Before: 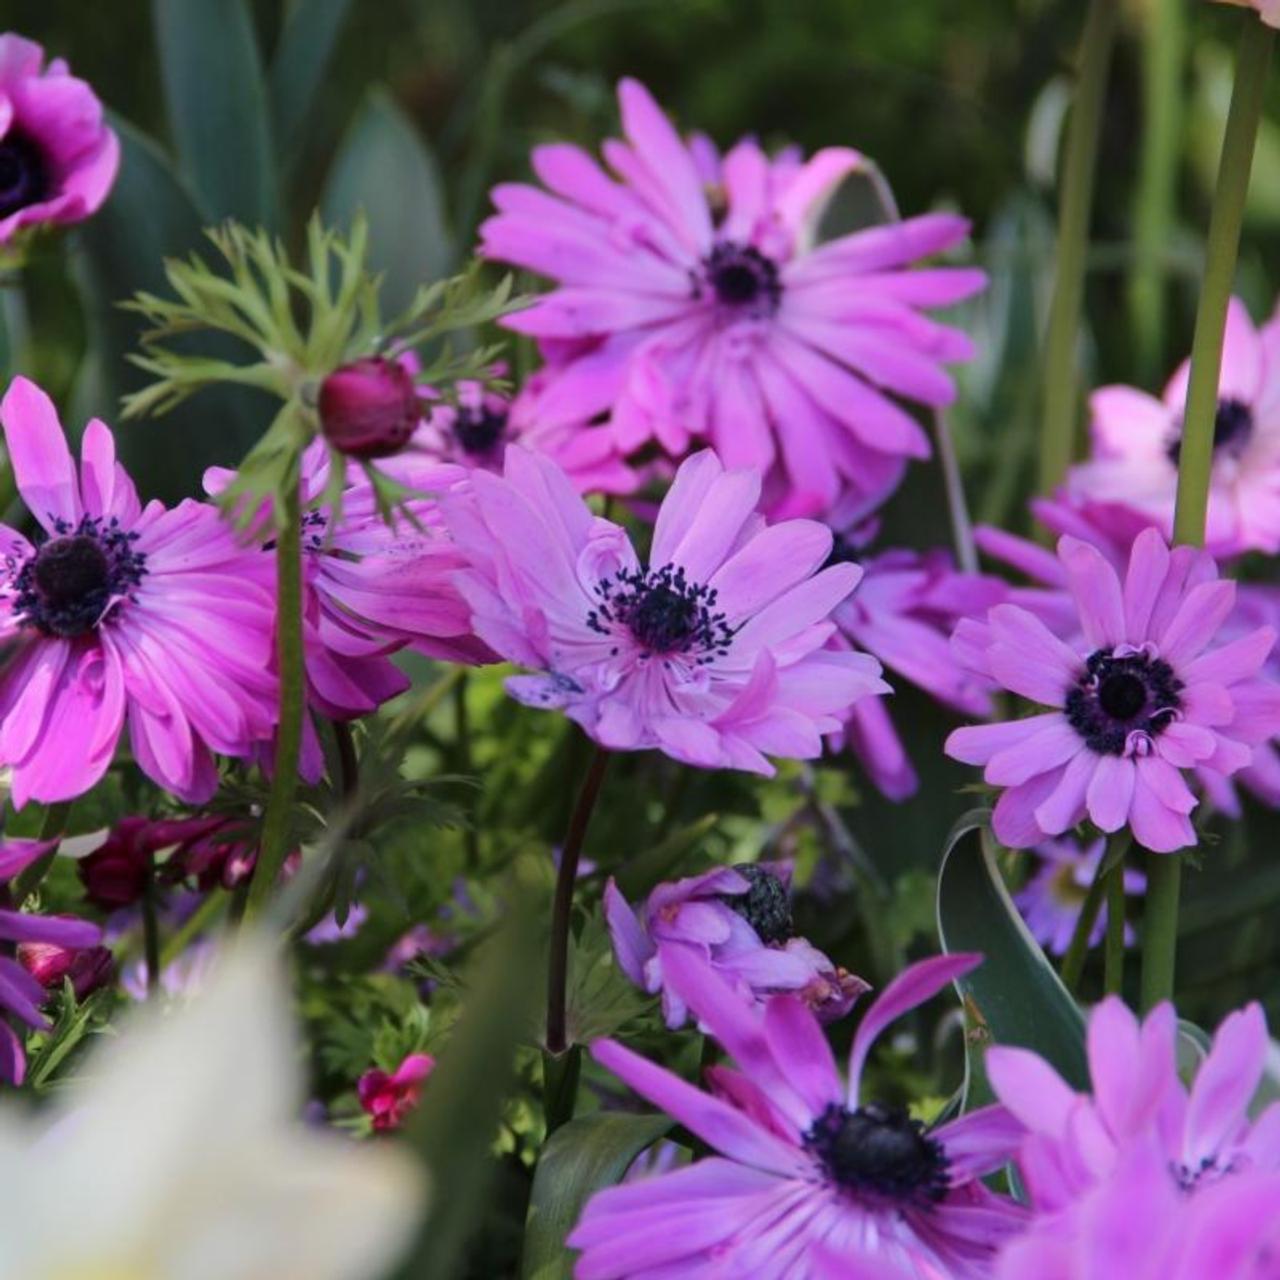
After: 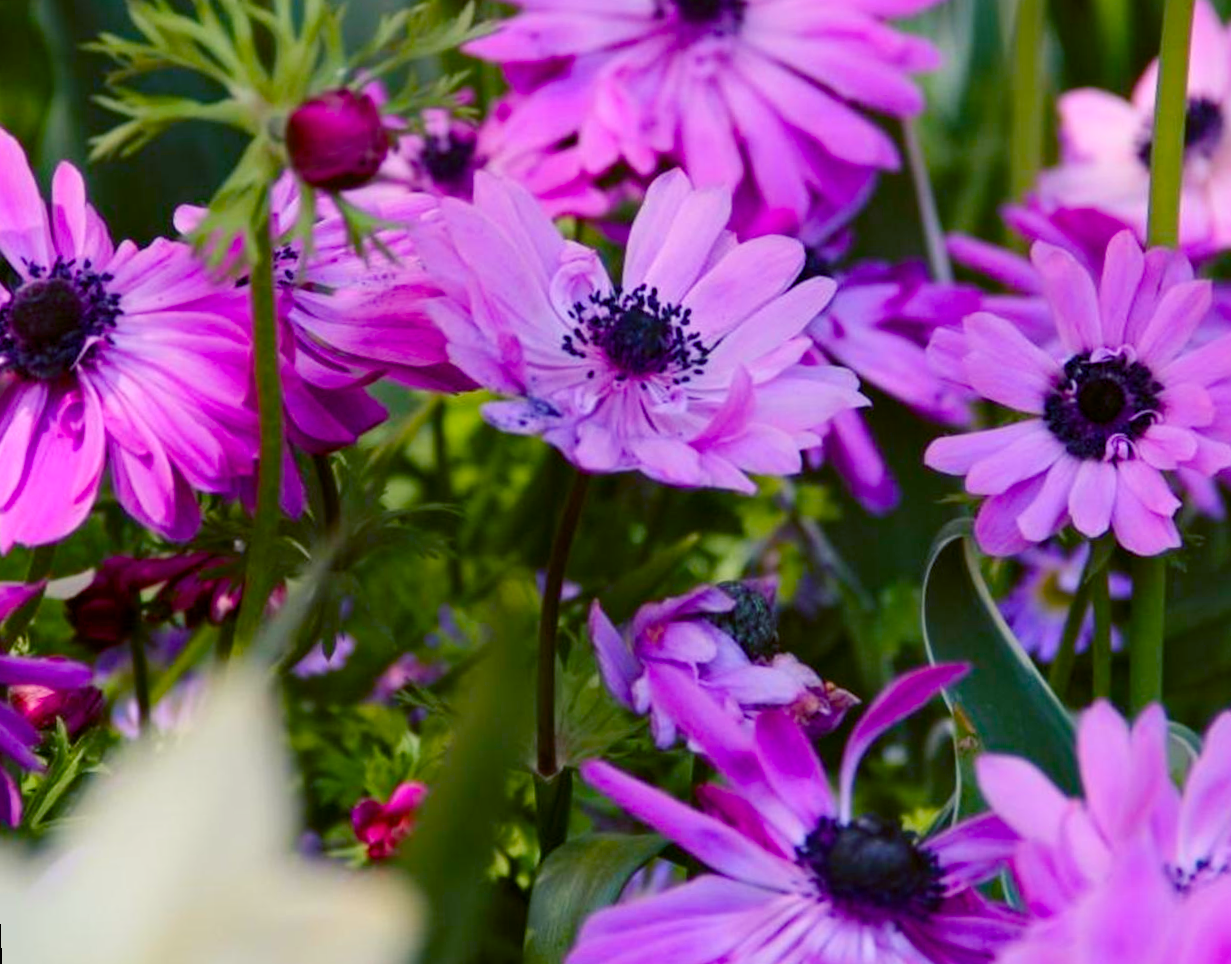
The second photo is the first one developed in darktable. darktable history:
contrast brightness saturation: contrast 0.15, brightness 0.05
crop and rotate: top 19.998%
color balance rgb: shadows lift › chroma 3%, shadows lift › hue 240.84°, highlights gain › chroma 3%, highlights gain › hue 73.2°, global offset › luminance -0.5%, perceptual saturation grading › global saturation 20%, perceptual saturation grading › highlights -25%, perceptual saturation grading › shadows 50%, global vibrance 25.26%
color balance: lift [1.004, 1.002, 1.002, 0.998], gamma [1, 1.007, 1.002, 0.993], gain [1, 0.977, 1.013, 1.023], contrast -3.64%
rotate and perspective: rotation -2.12°, lens shift (vertical) 0.009, lens shift (horizontal) -0.008, automatic cropping original format, crop left 0.036, crop right 0.964, crop top 0.05, crop bottom 0.959
